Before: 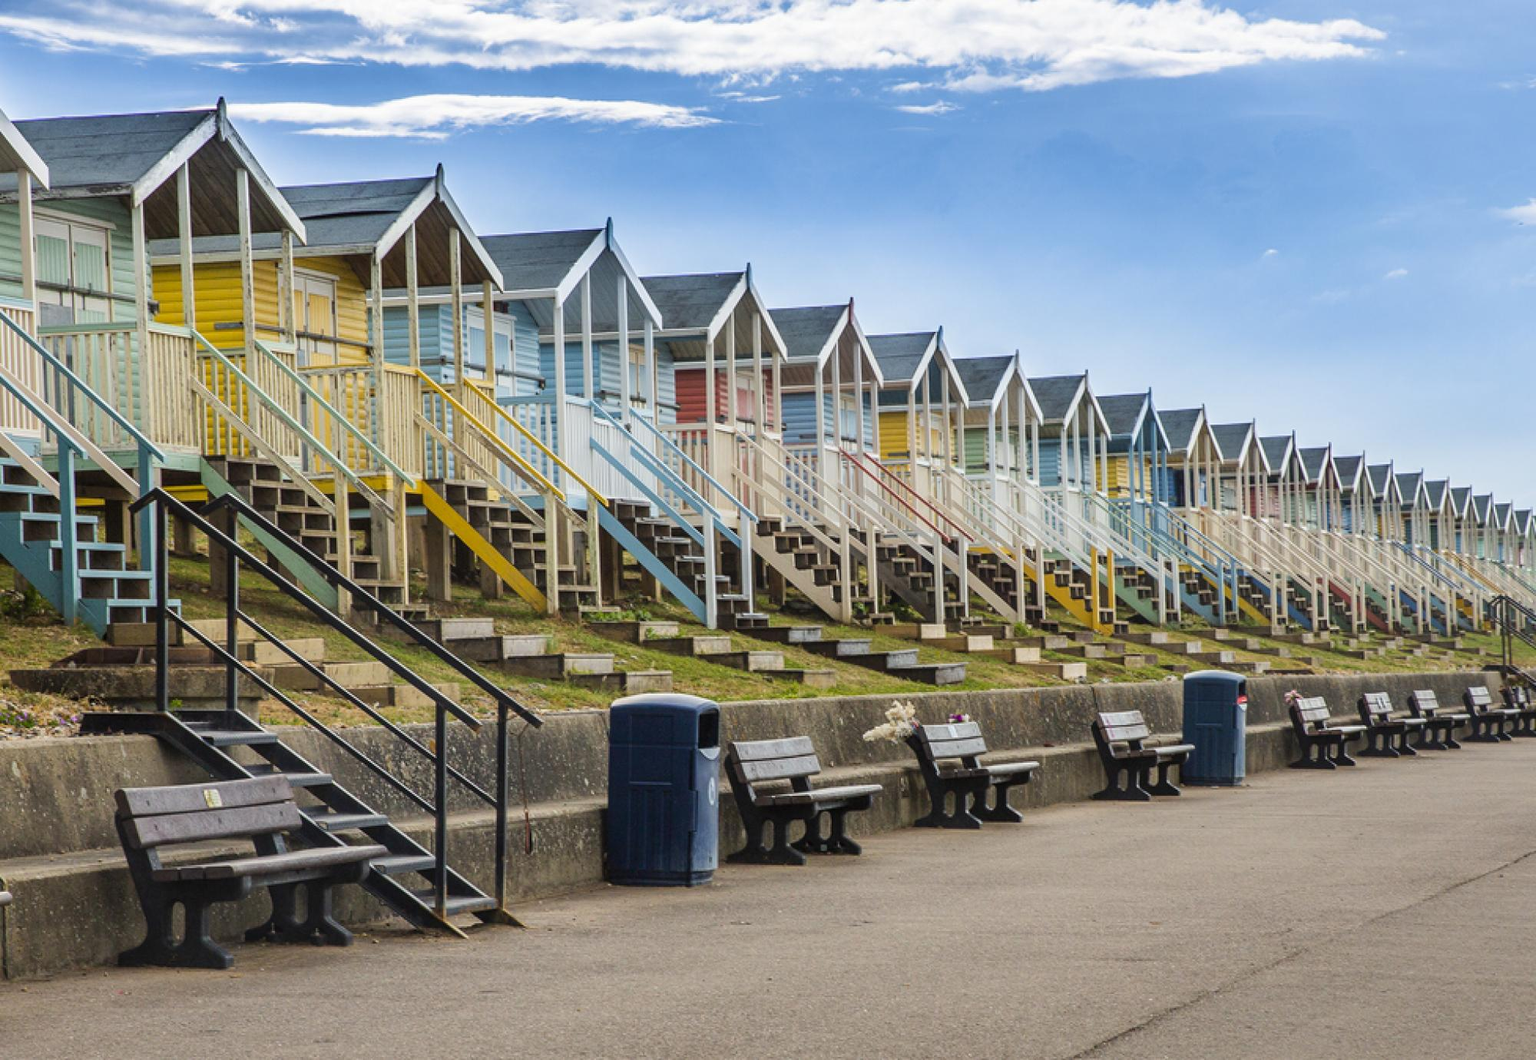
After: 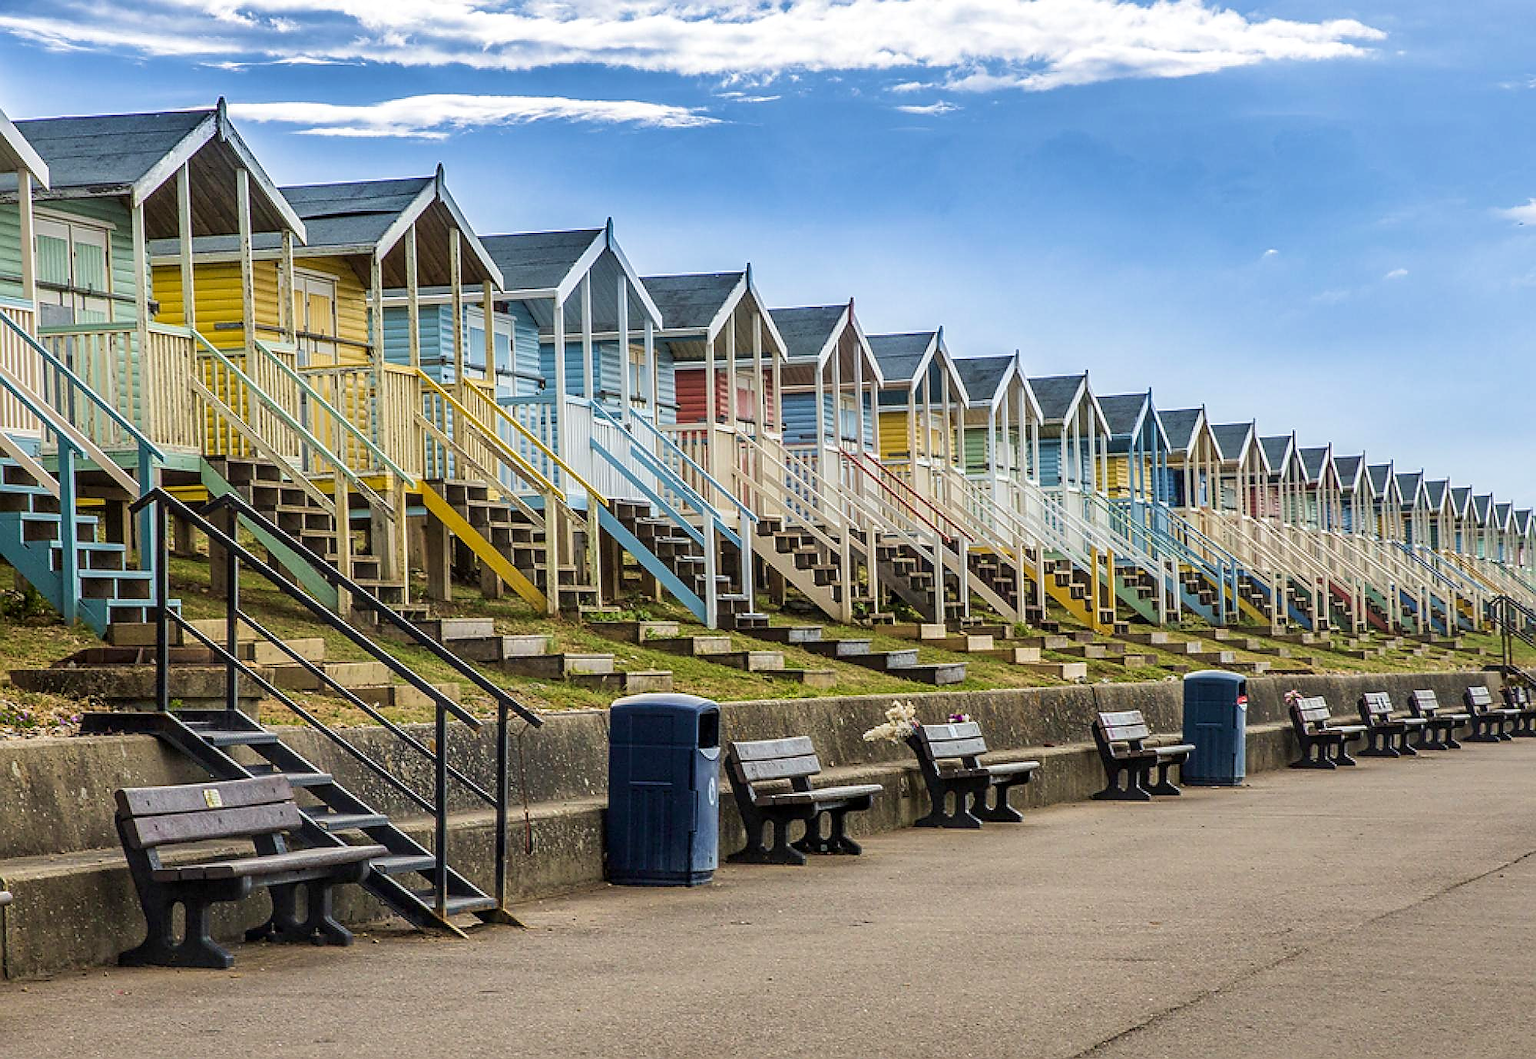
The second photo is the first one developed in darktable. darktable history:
sharpen: radius 1.365, amount 1.26, threshold 0.746
exposure: black level correction 0.001, compensate highlight preservation false
local contrast: on, module defaults
velvia: on, module defaults
